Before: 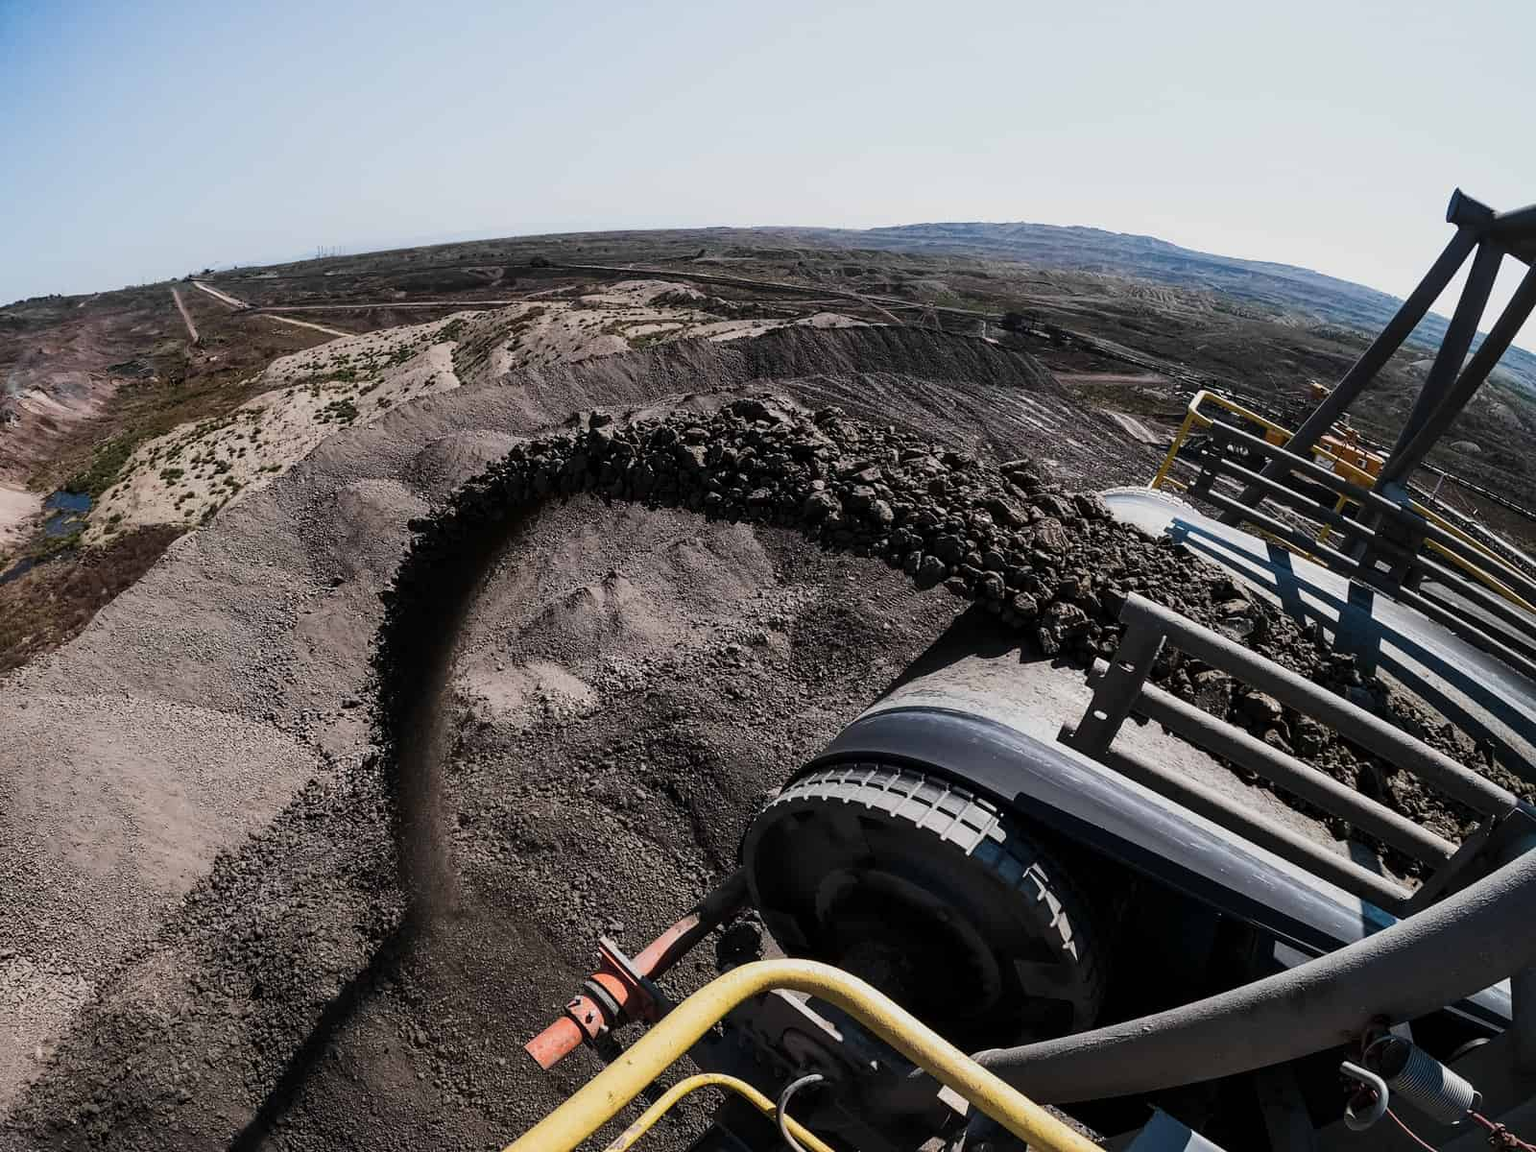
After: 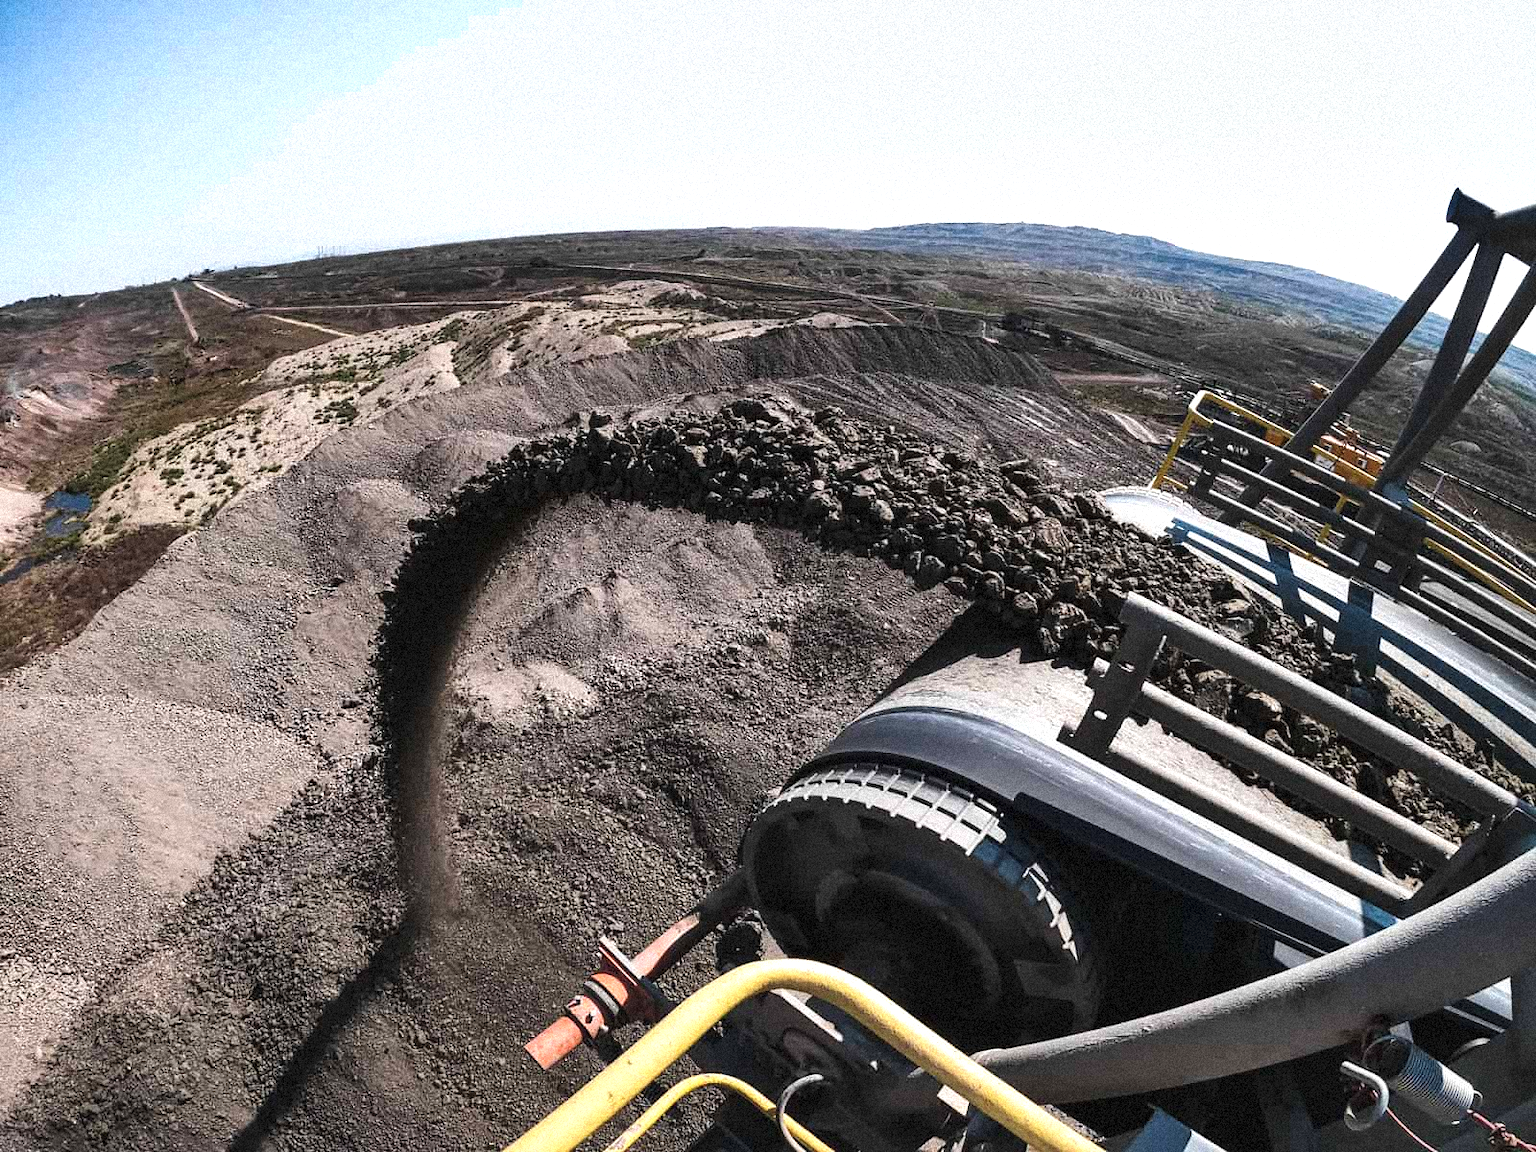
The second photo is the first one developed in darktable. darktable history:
shadows and highlights: soften with gaussian
exposure: black level correction -0.002, exposure 0.708 EV, compensate exposure bias true, compensate highlight preservation false
grain: coarseness 9.38 ISO, strength 34.99%, mid-tones bias 0%
